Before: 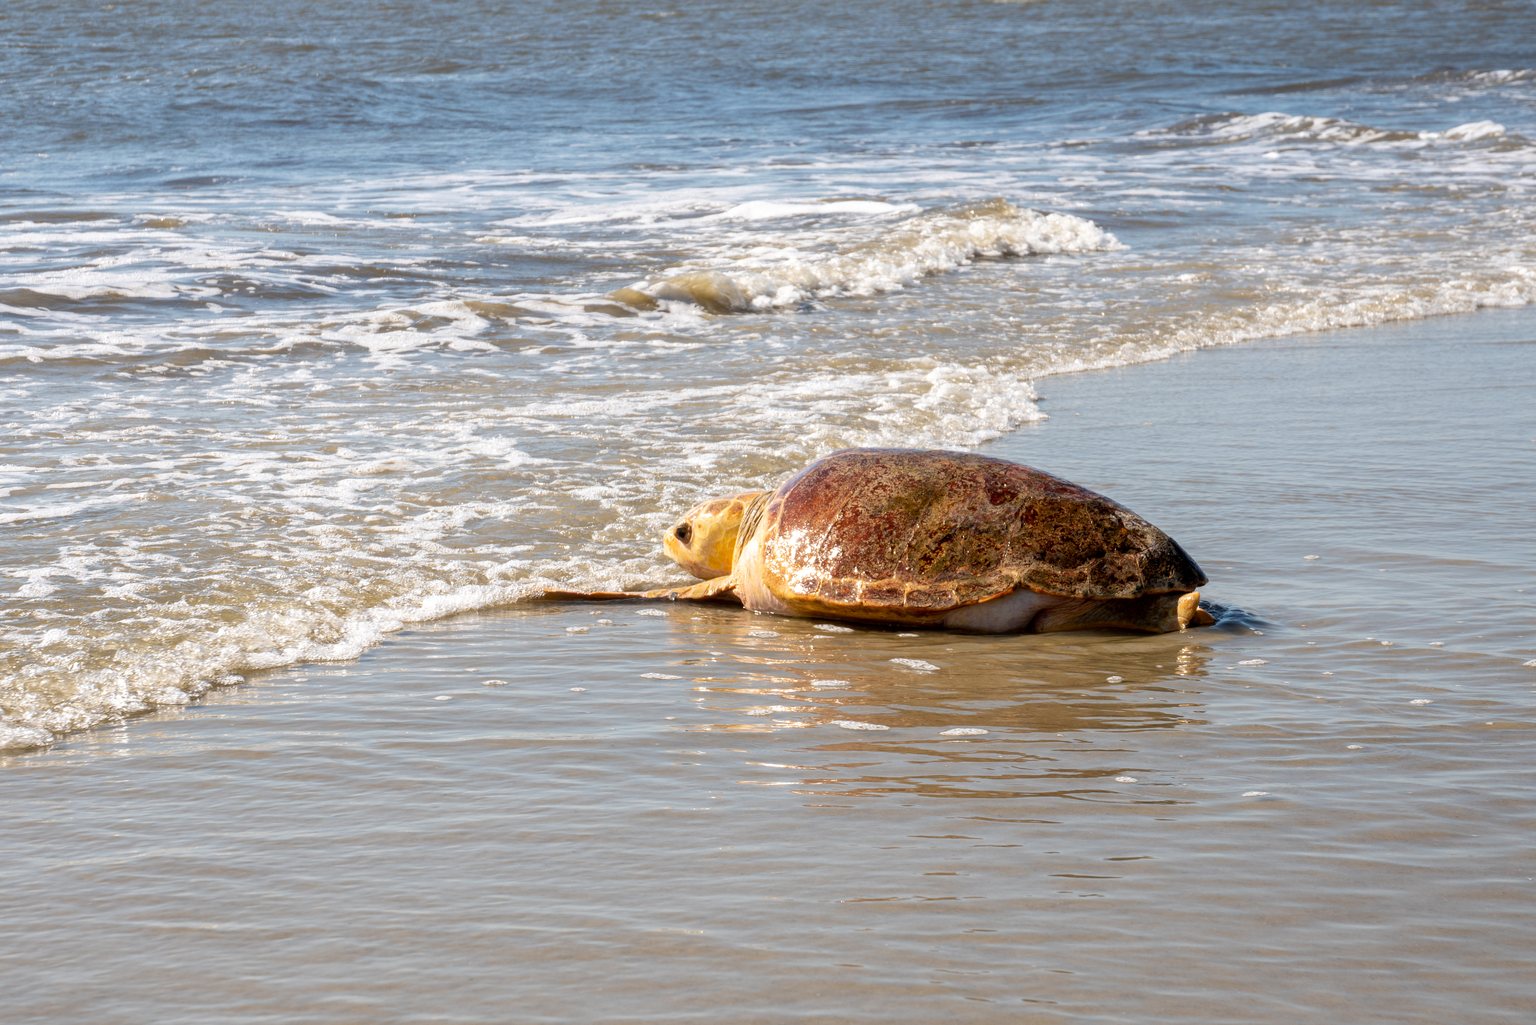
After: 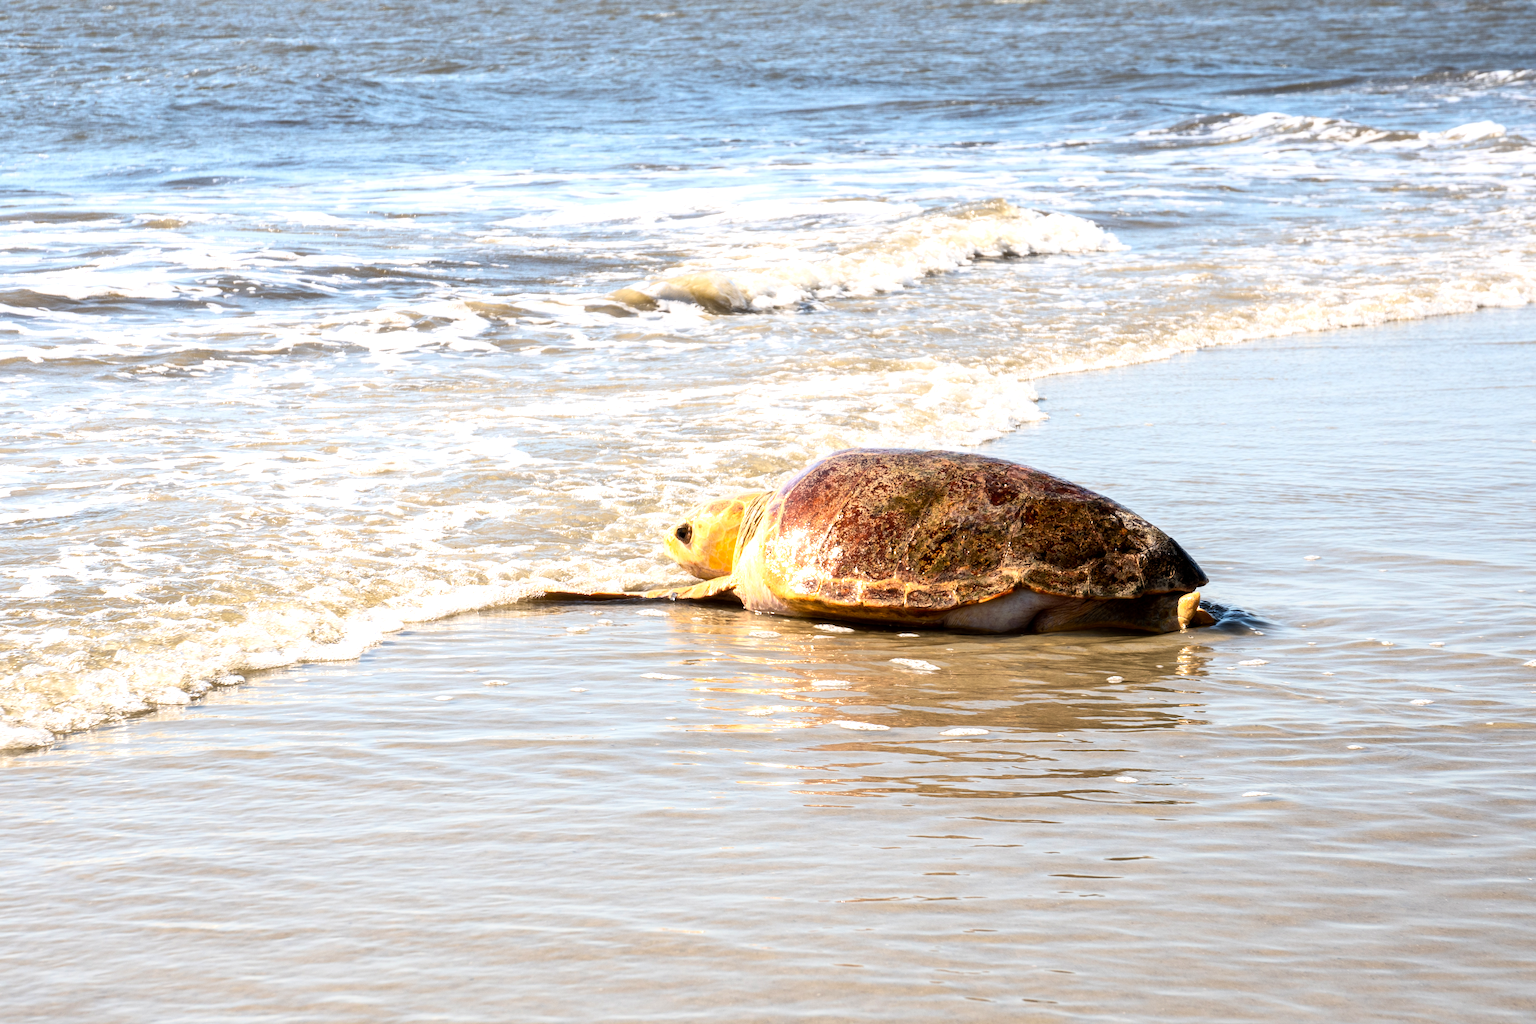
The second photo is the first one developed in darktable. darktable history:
base curve: curves: ch0 [(0, 0) (0.666, 0.806) (1, 1)]
tone equalizer: -8 EV -0.75 EV, -7 EV -0.7 EV, -6 EV -0.6 EV, -5 EV -0.4 EV, -3 EV 0.4 EV, -2 EV 0.6 EV, -1 EV 0.7 EV, +0 EV 0.75 EV, edges refinement/feathering 500, mask exposure compensation -1.57 EV, preserve details no
